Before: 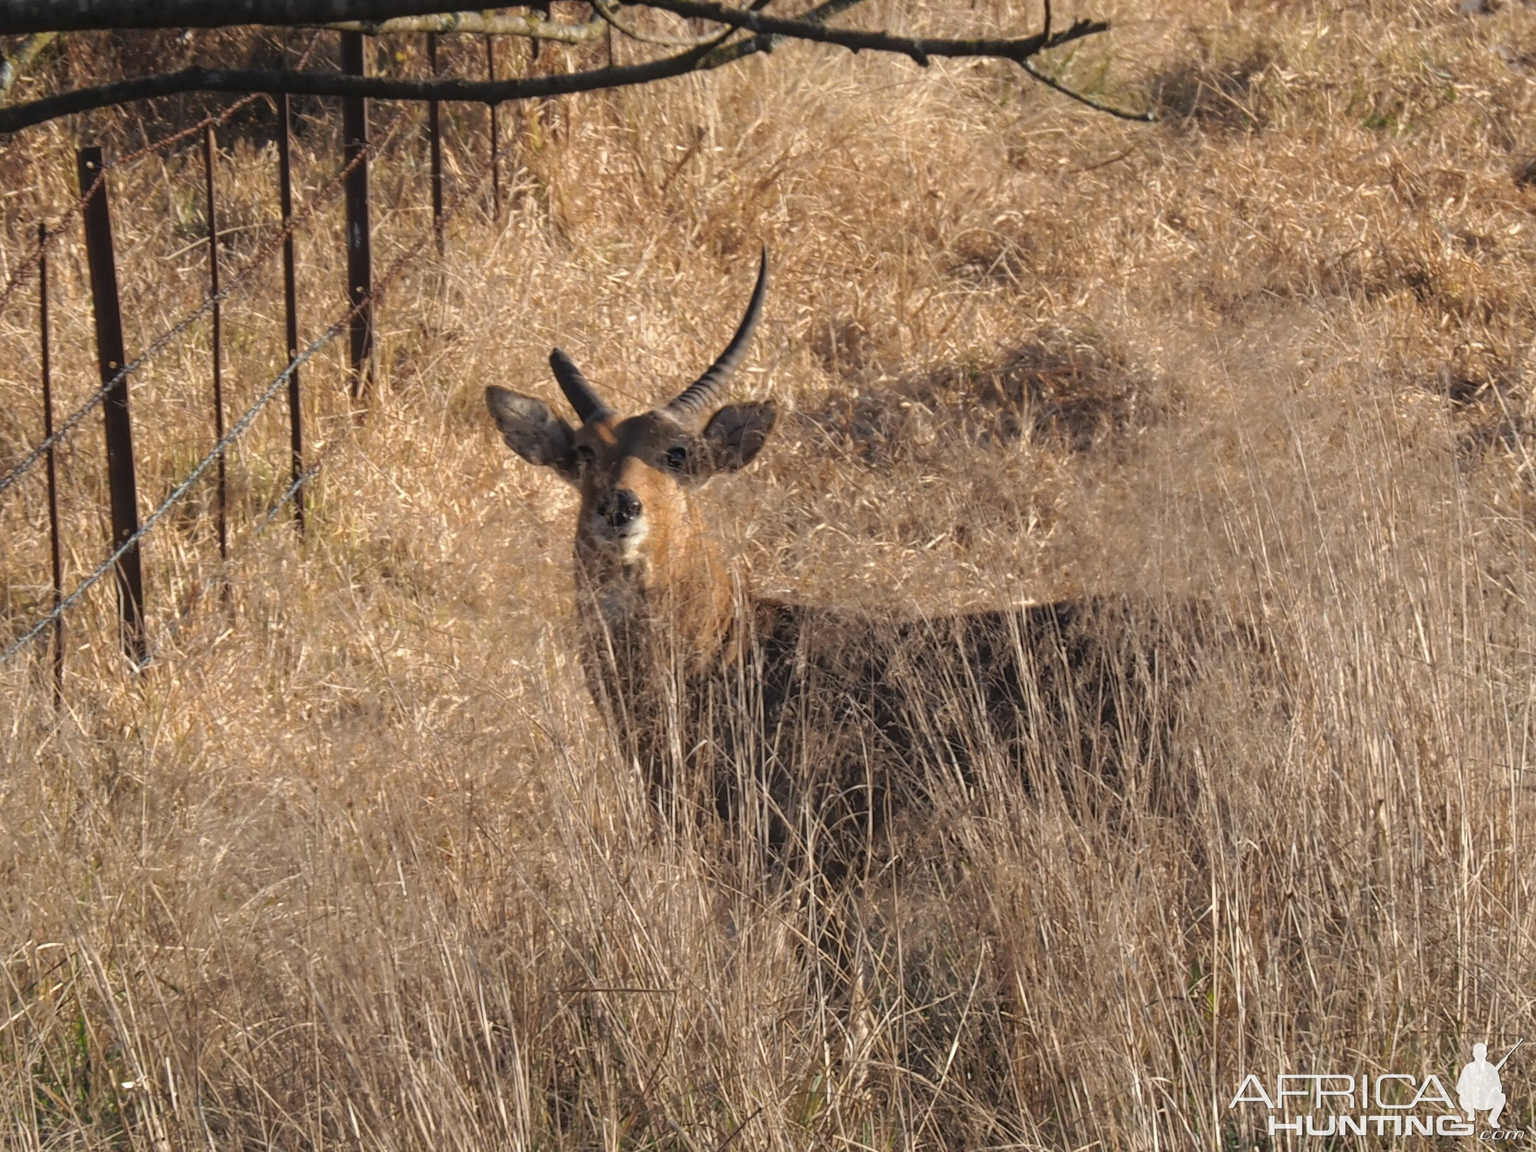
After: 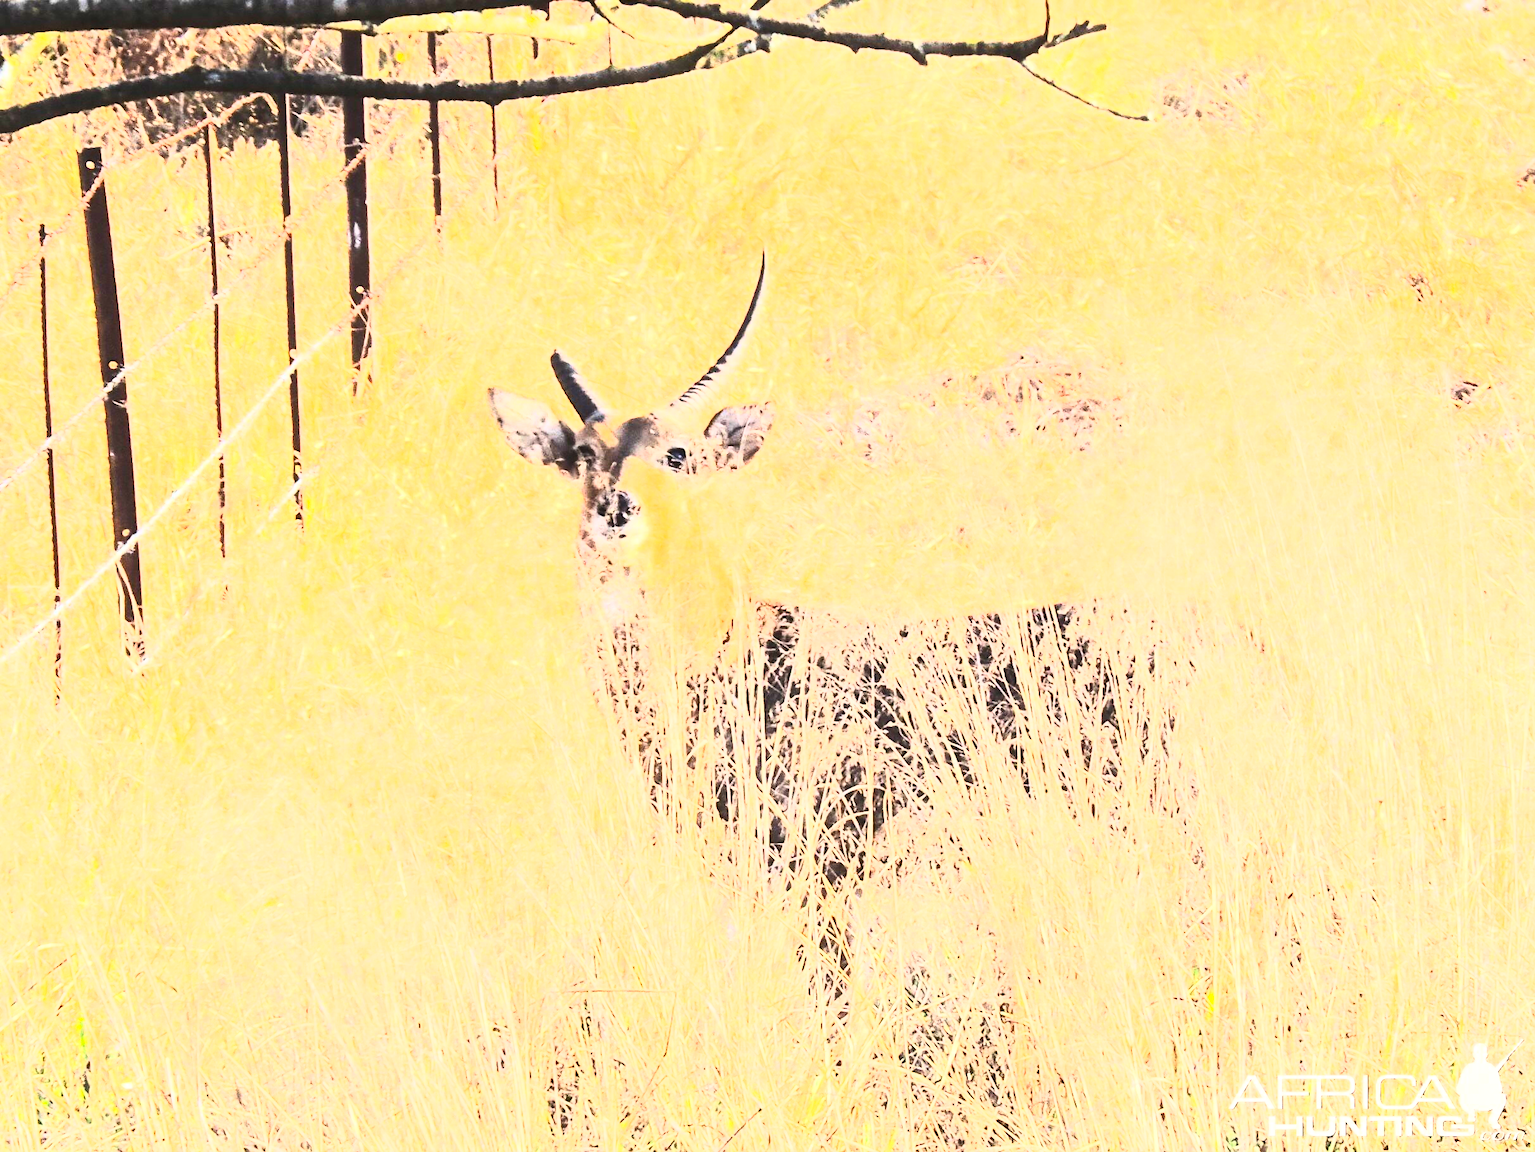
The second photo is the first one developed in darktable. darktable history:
exposure: exposure 1 EV, compensate highlight preservation false
tone equalizer: -7 EV 0.163 EV, -6 EV 0.599 EV, -5 EV 1.14 EV, -4 EV 1.32 EV, -3 EV 1.18 EV, -2 EV 0.6 EV, -1 EV 0.16 EV, edges refinement/feathering 500, mask exposure compensation -1.57 EV, preserve details no
contrast brightness saturation: contrast 0.826, brightness 0.594, saturation 0.582
